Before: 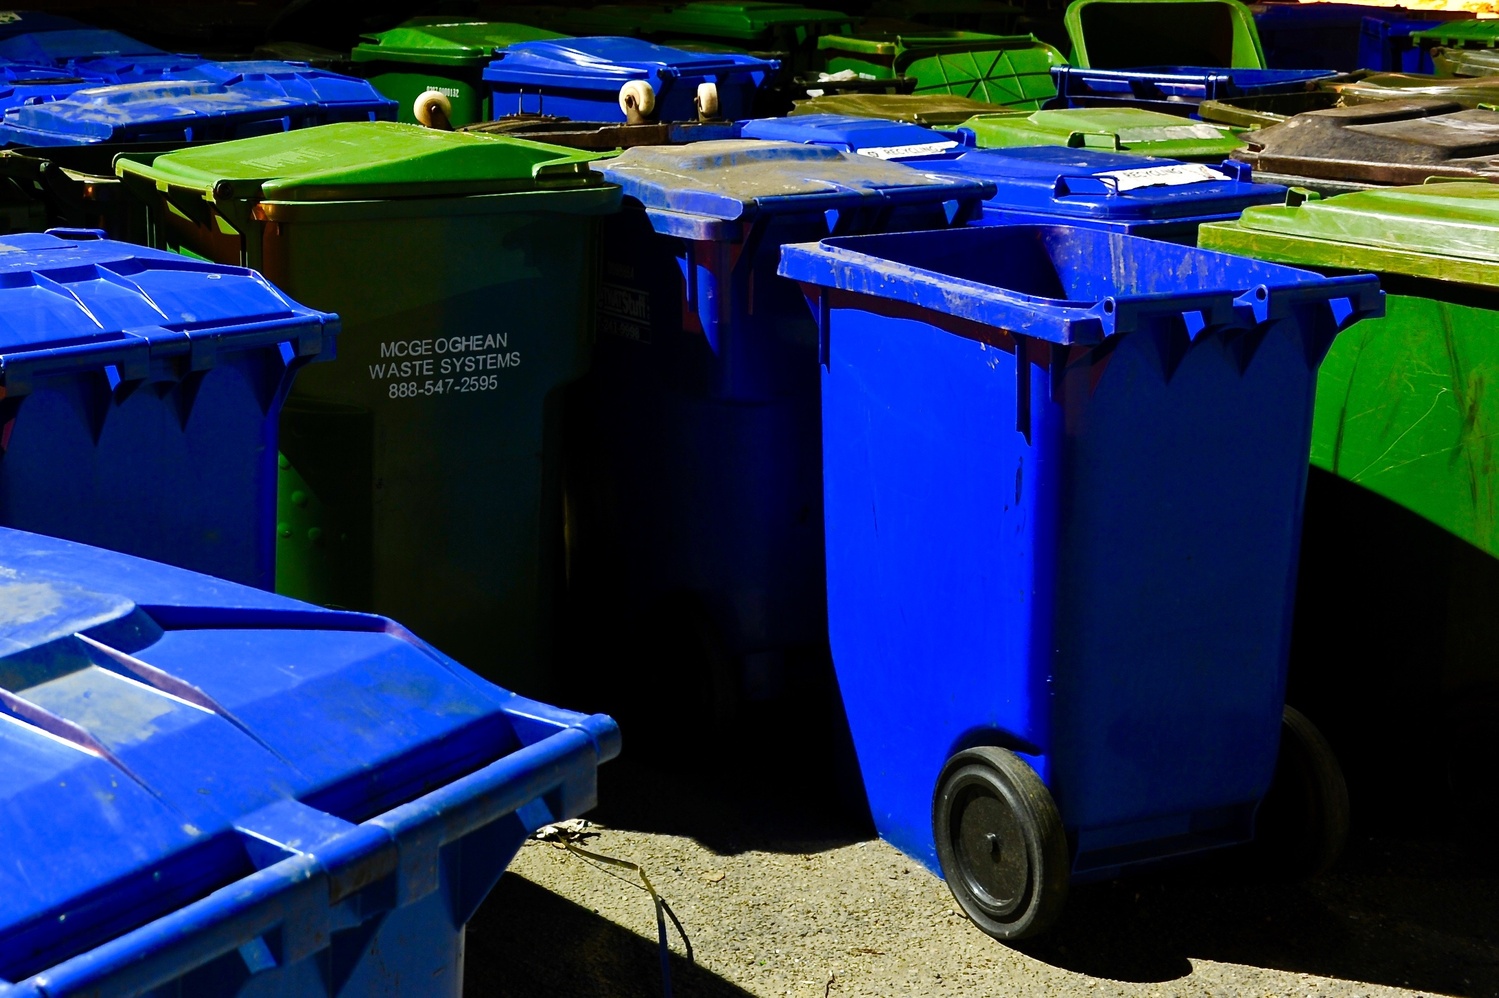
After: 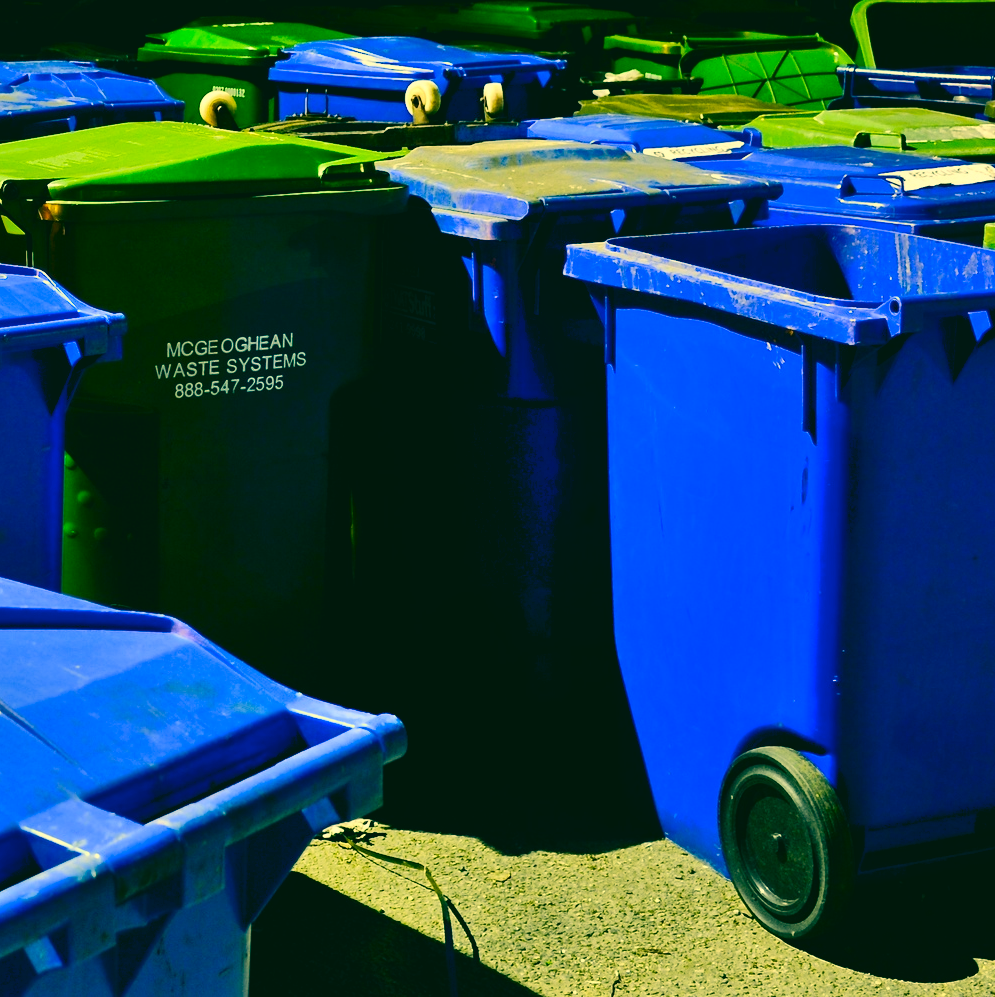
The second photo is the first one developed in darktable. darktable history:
crop and rotate: left 14.328%, right 19.236%
shadows and highlights: low approximation 0.01, soften with gaussian
color correction: highlights a* 1.73, highlights b* 34.33, shadows a* -37.34, shadows b* -5.59
exposure: black level correction 0.001, compensate highlight preservation false
contrast brightness saturation: contrast 0.082, saturation 0.018
